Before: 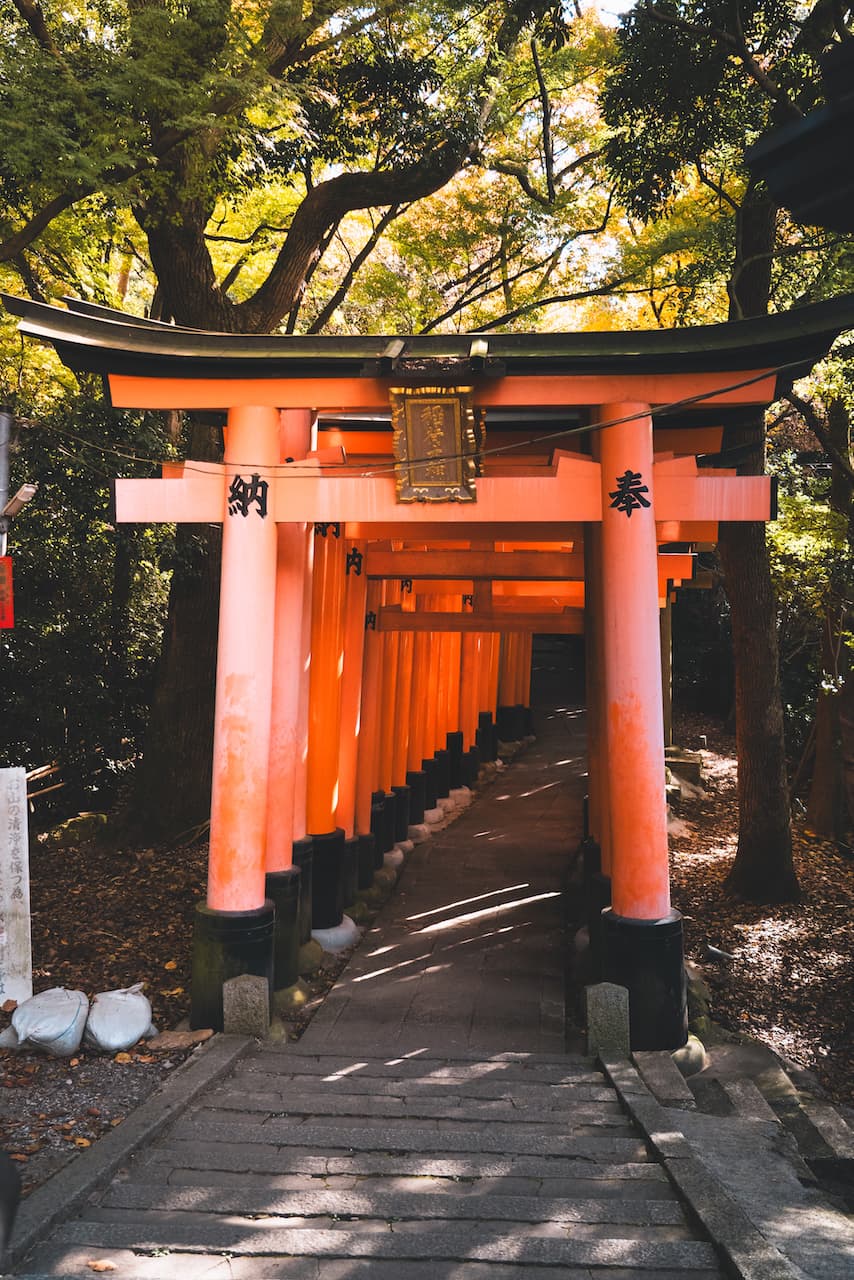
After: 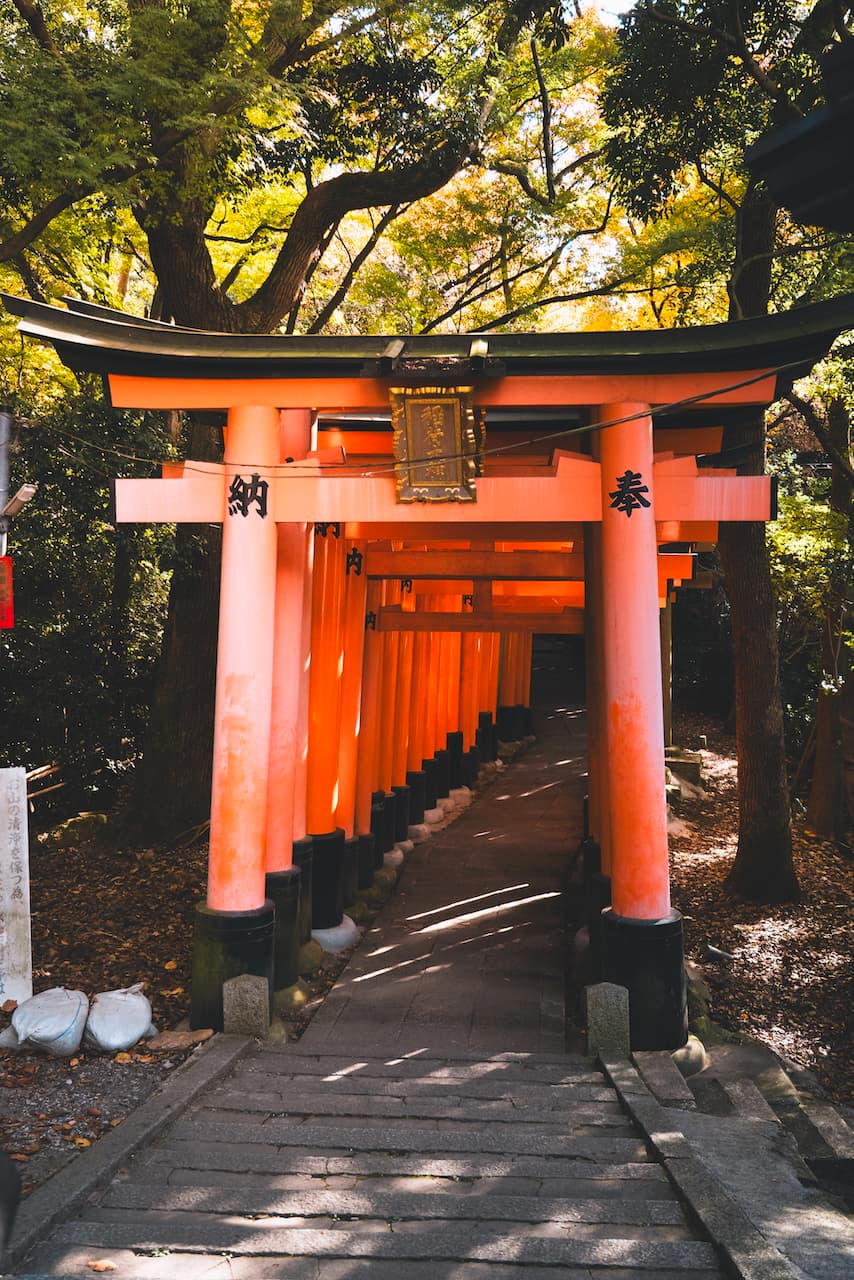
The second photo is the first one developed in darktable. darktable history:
contrast brightness saturation: saturation 0.103
